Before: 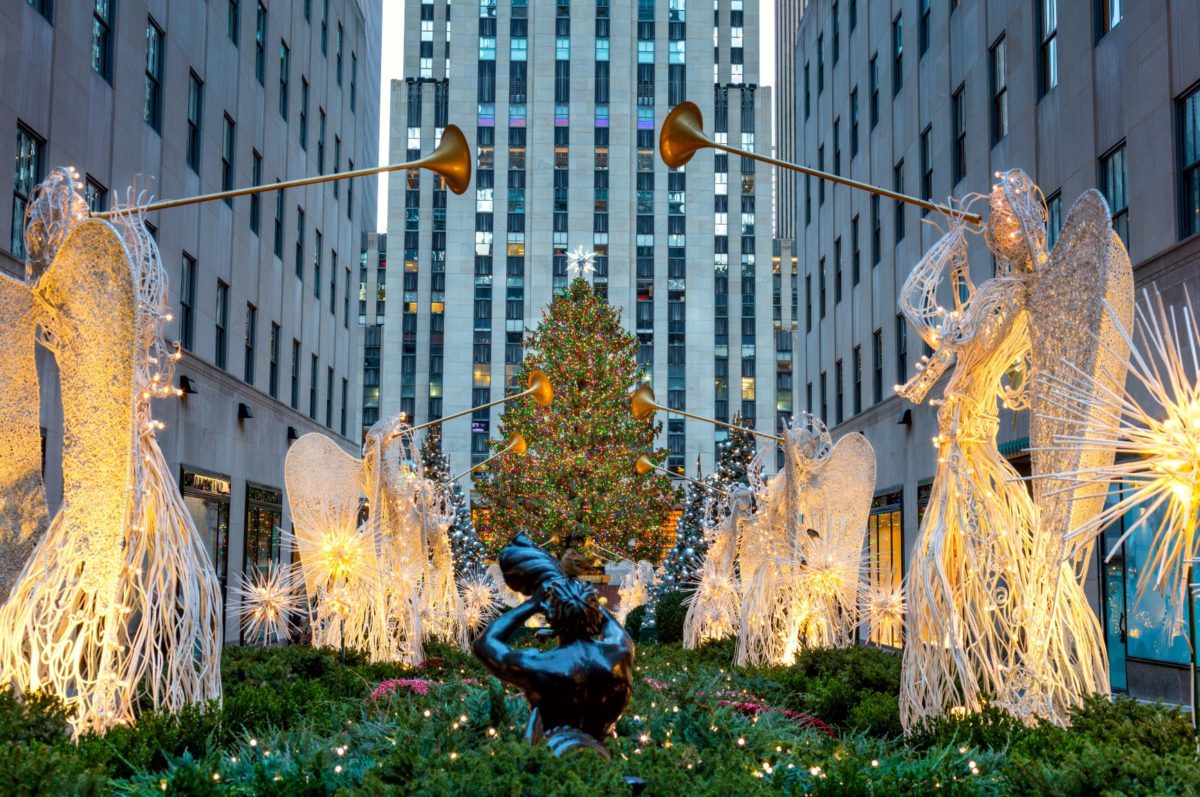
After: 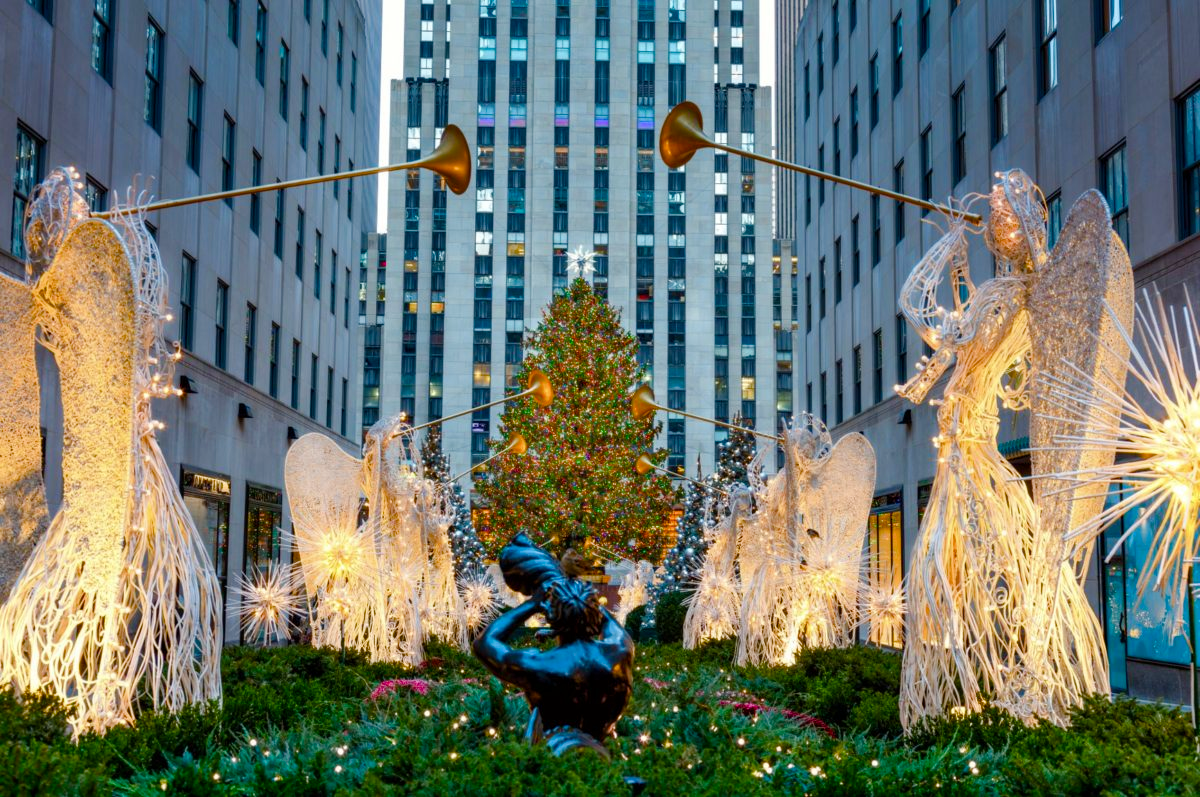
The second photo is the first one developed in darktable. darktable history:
color balance rgb: linear chroma grading › global chroma 0.33%, perceptual saturation grading › global saturation 0.793%, perceptual saturation grading › highlights -17.984%, perceptual saturation grading › mid-tones 32.691%, perceptual saturation grading › shadows 50.5%
